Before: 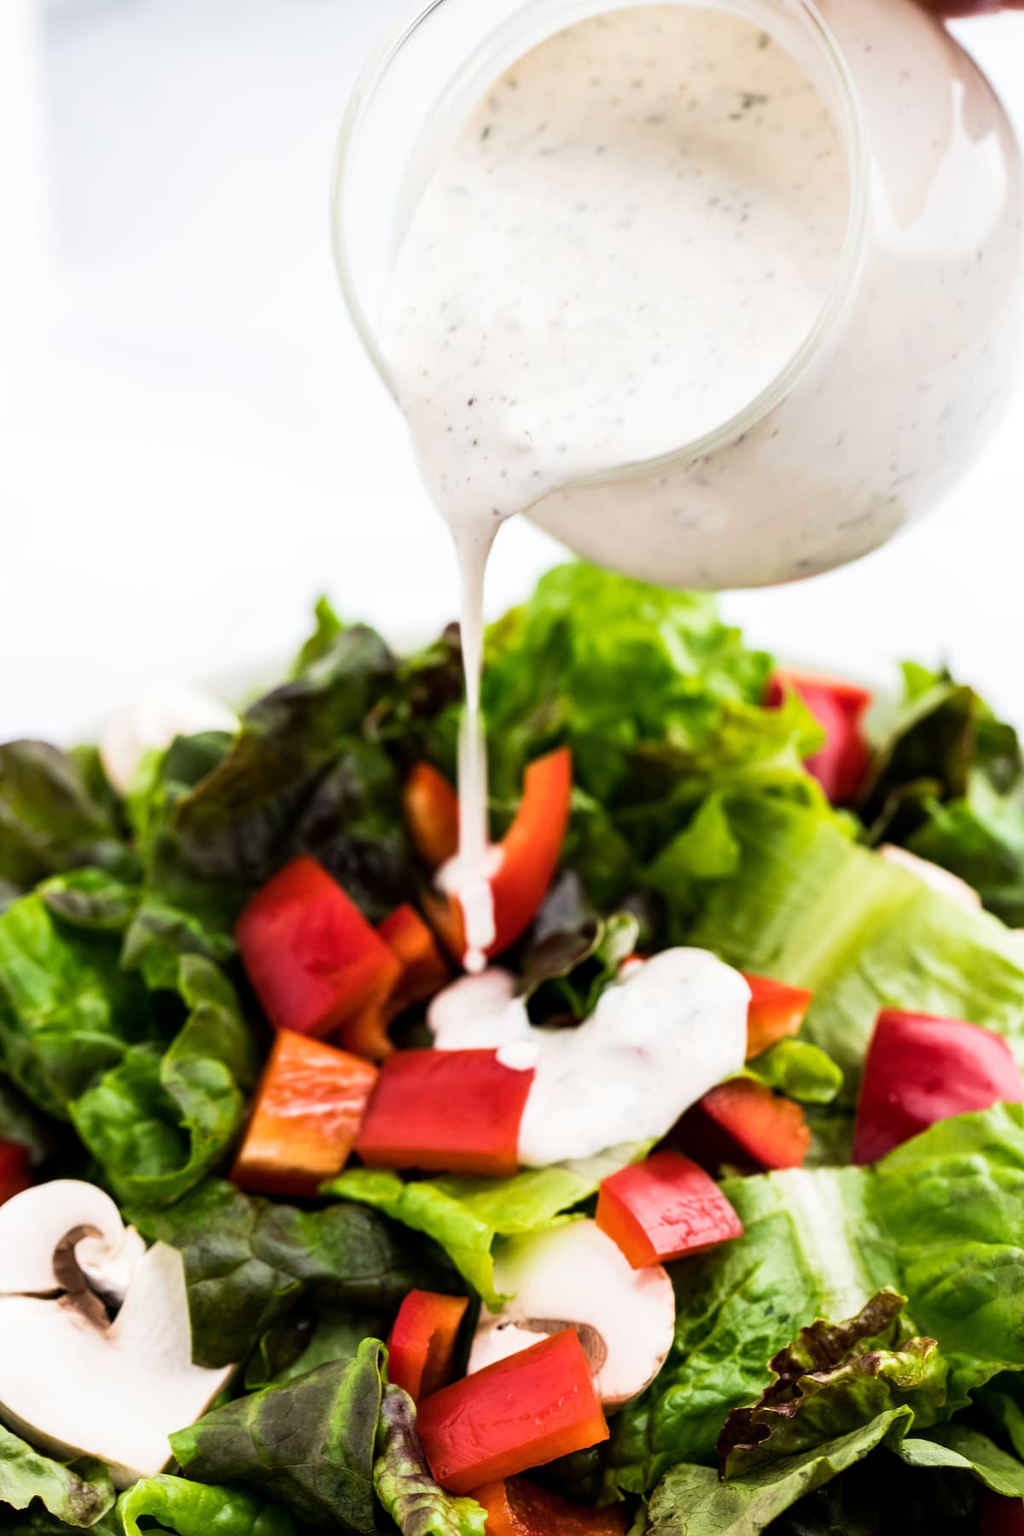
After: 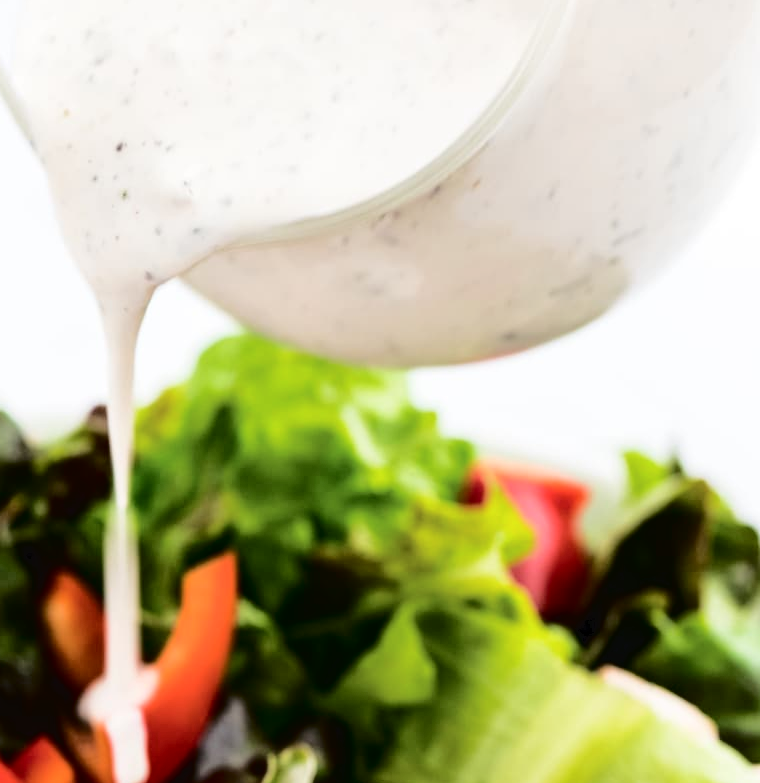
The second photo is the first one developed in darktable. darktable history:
crop: left 36.023%, top 18.001%, right 0.612%, bottom 38.478%
tone curve: curves: ch0 [(0, 0) (0.003, 0.026) (0.011, 0.025) (0.025, 0.022) (0.044, 0.022) (0.069, 0.028) (0.1, 0.041) (0.136, 0.062) (0.177, 0.103) (0.224, 0.167) (0.277, 0.242) (0.335, 0.343) (0.399, 0.452) (0.468, 0.539) (0.543, 0.614) (0.623, 0.683) (0.709, 0.749) (0.801, 0.827) (0.898, 0.918) (1, 1)], color space Lab, independent channels, preserve colors none
